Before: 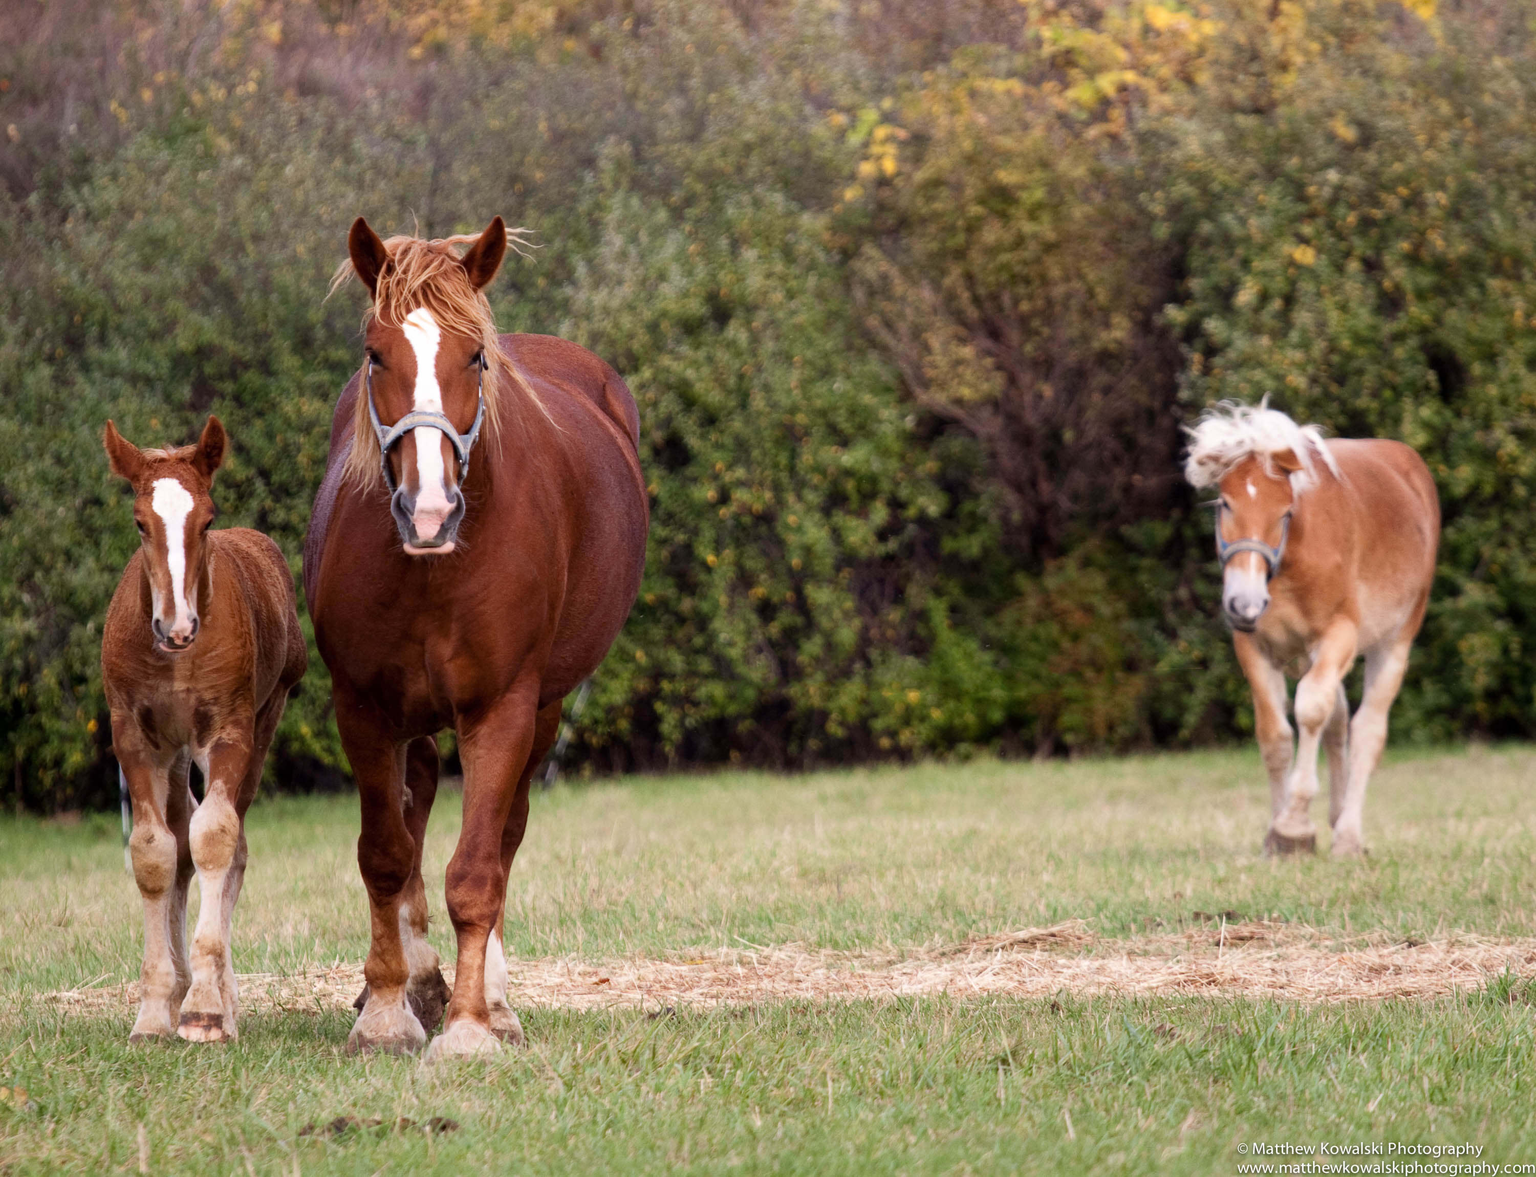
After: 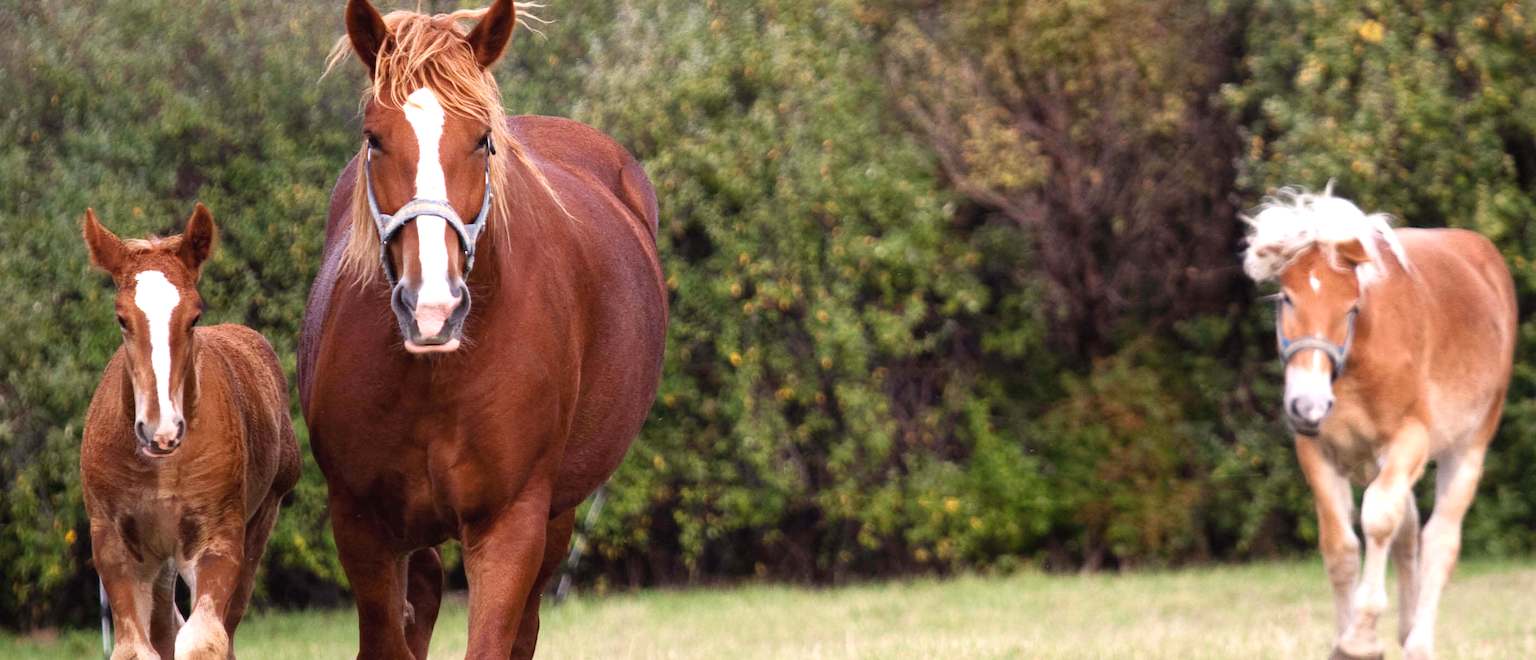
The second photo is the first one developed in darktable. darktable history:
exposure: black level correction -0.002, exposure 0.54 EV, compensate highlight preservation false
crop: left 1.744%, top 19.225%, right 5.069%, bottom 28.357%
